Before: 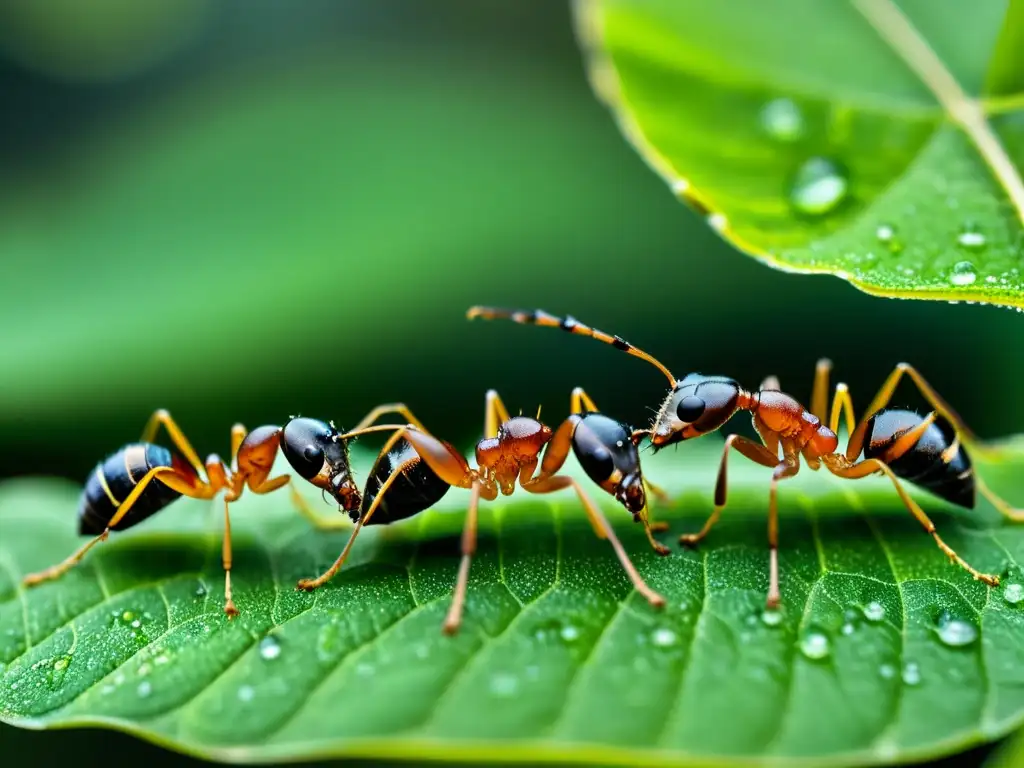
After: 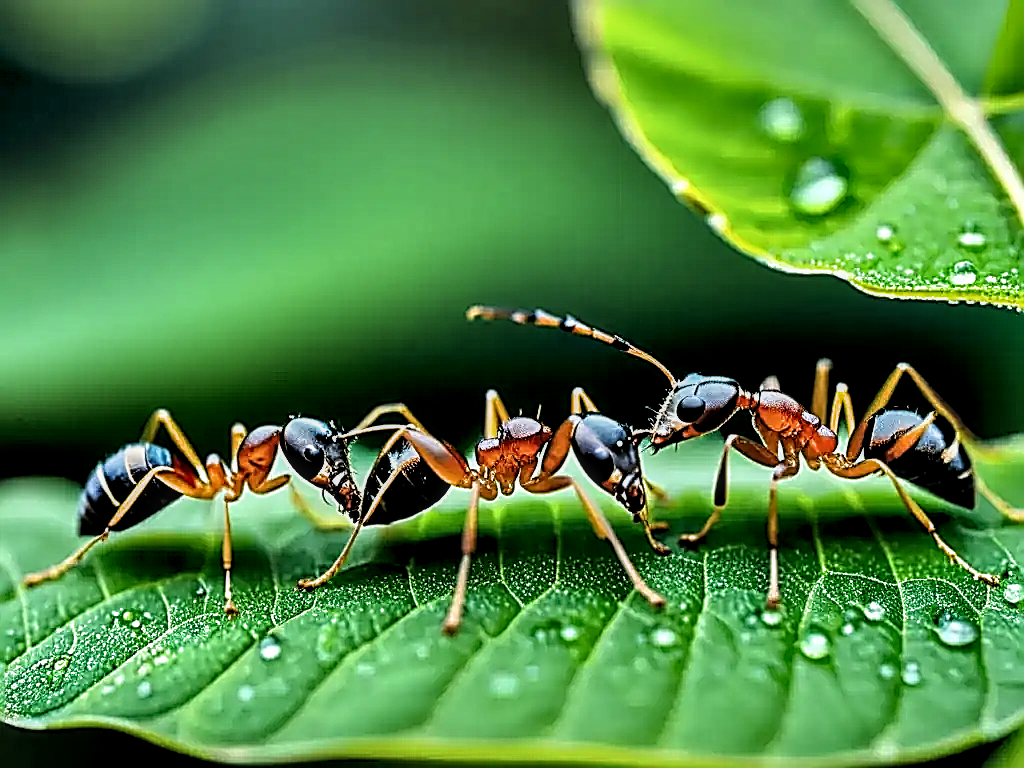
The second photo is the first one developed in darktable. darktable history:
filmic rgb: black relative exposure -12.72 EV, white relative exposure 2.82 EV, target black luminance 0%, hardness 8.48, latitude 69.8%, contrast 1.136, shadows ↔ highlights balance -1.14%, color science v6 (2022)
sharpen: amount 1.993
local contrast: detail 142%
shadows and highlights: soften with gaussian
